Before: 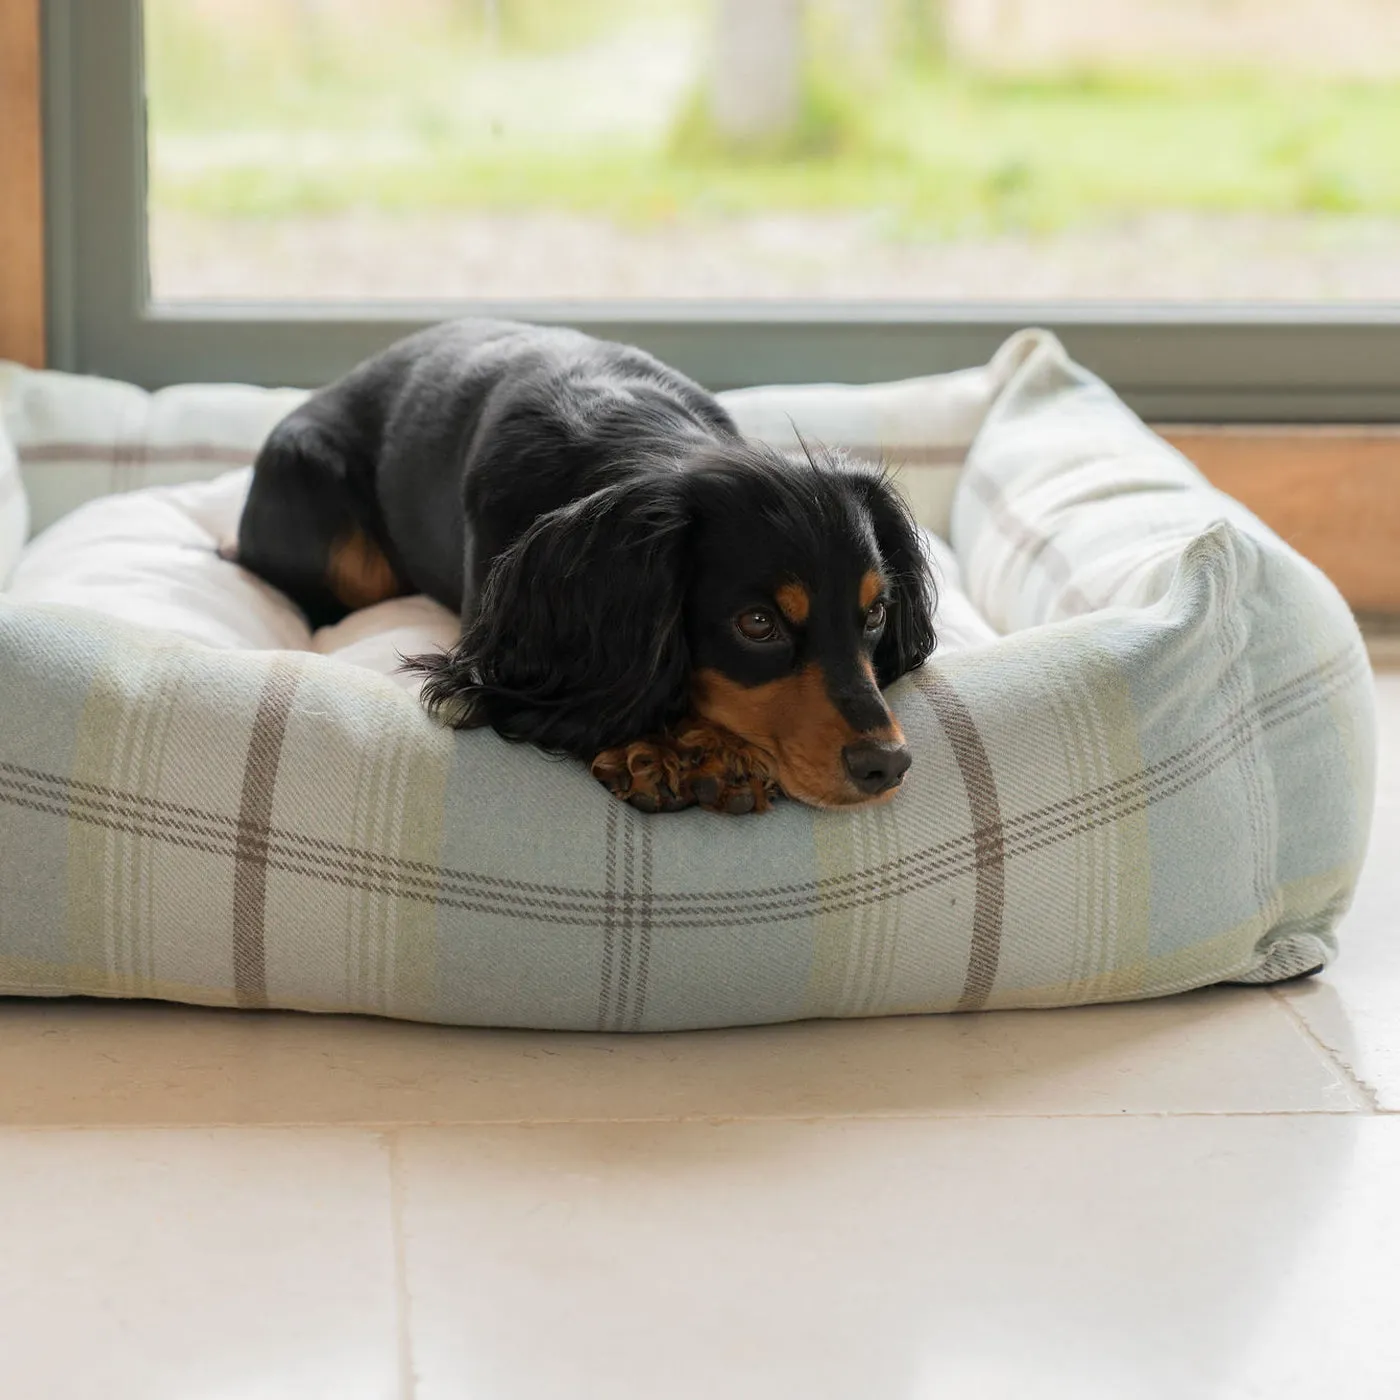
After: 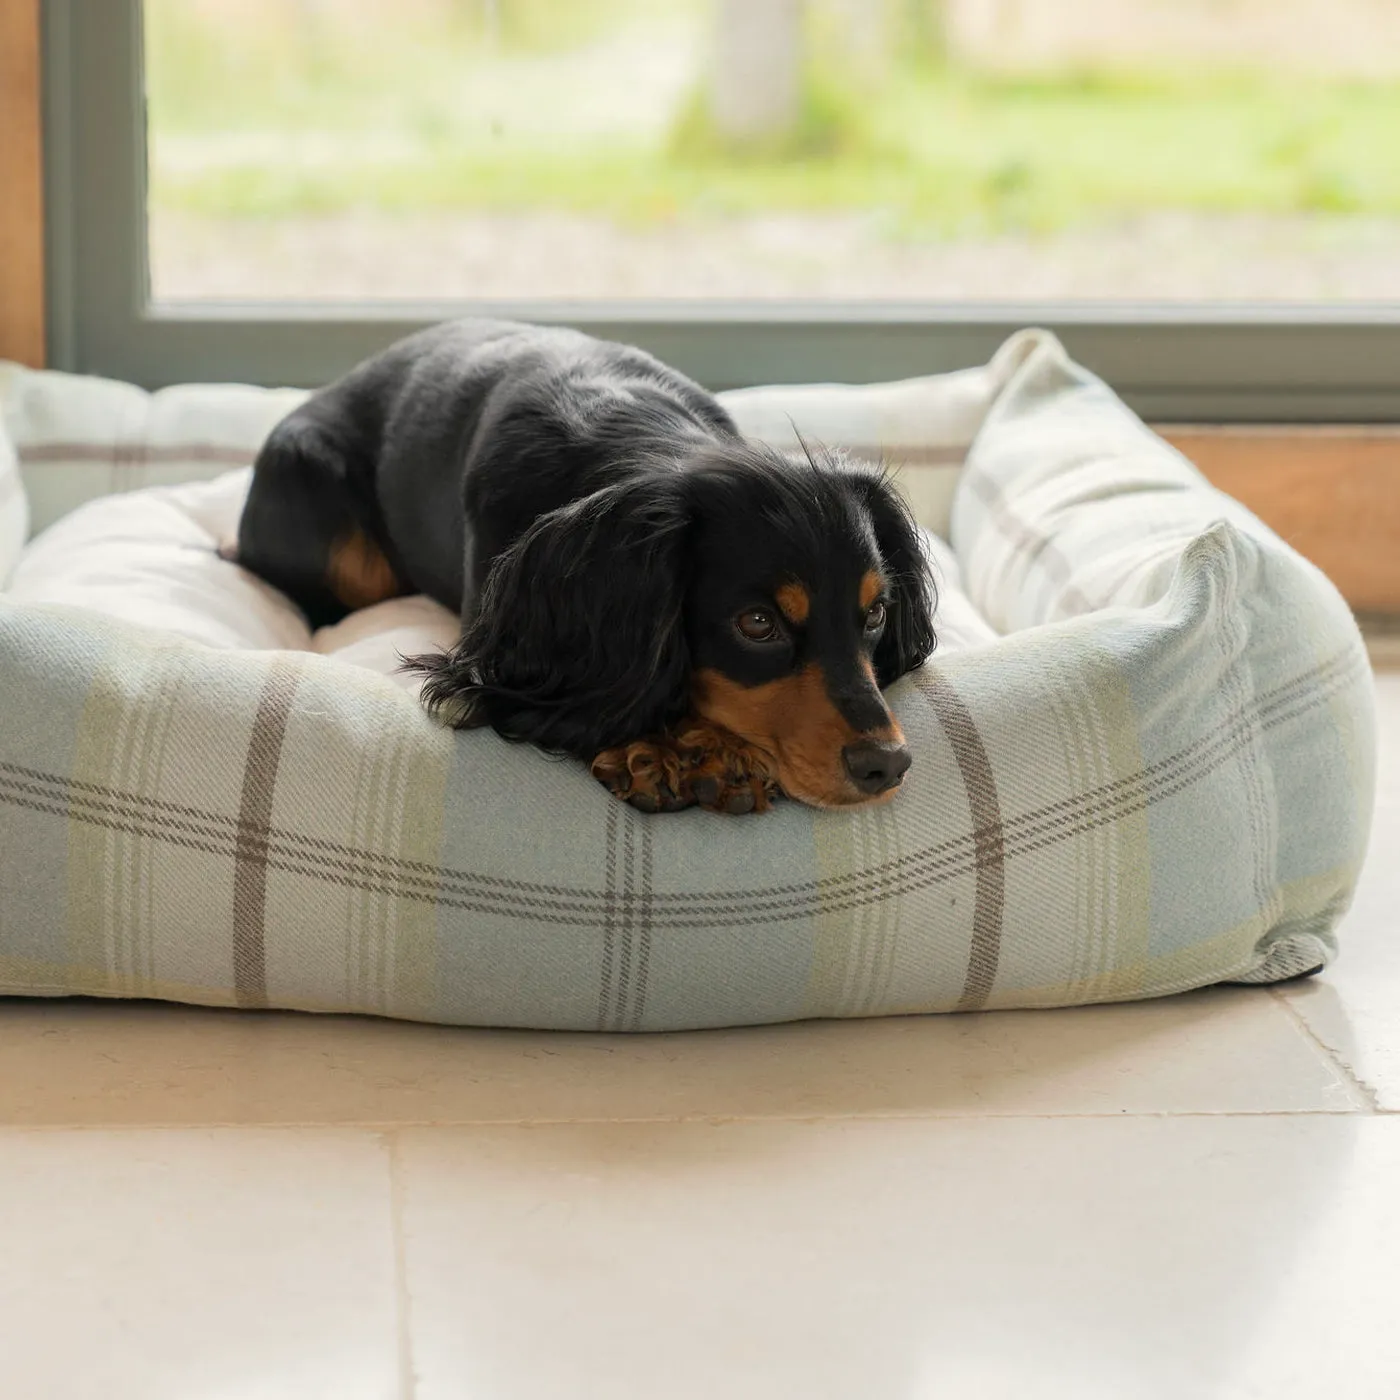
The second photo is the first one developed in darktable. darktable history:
tone equalizer: on, module defaults
color correction: highlights b* 3
